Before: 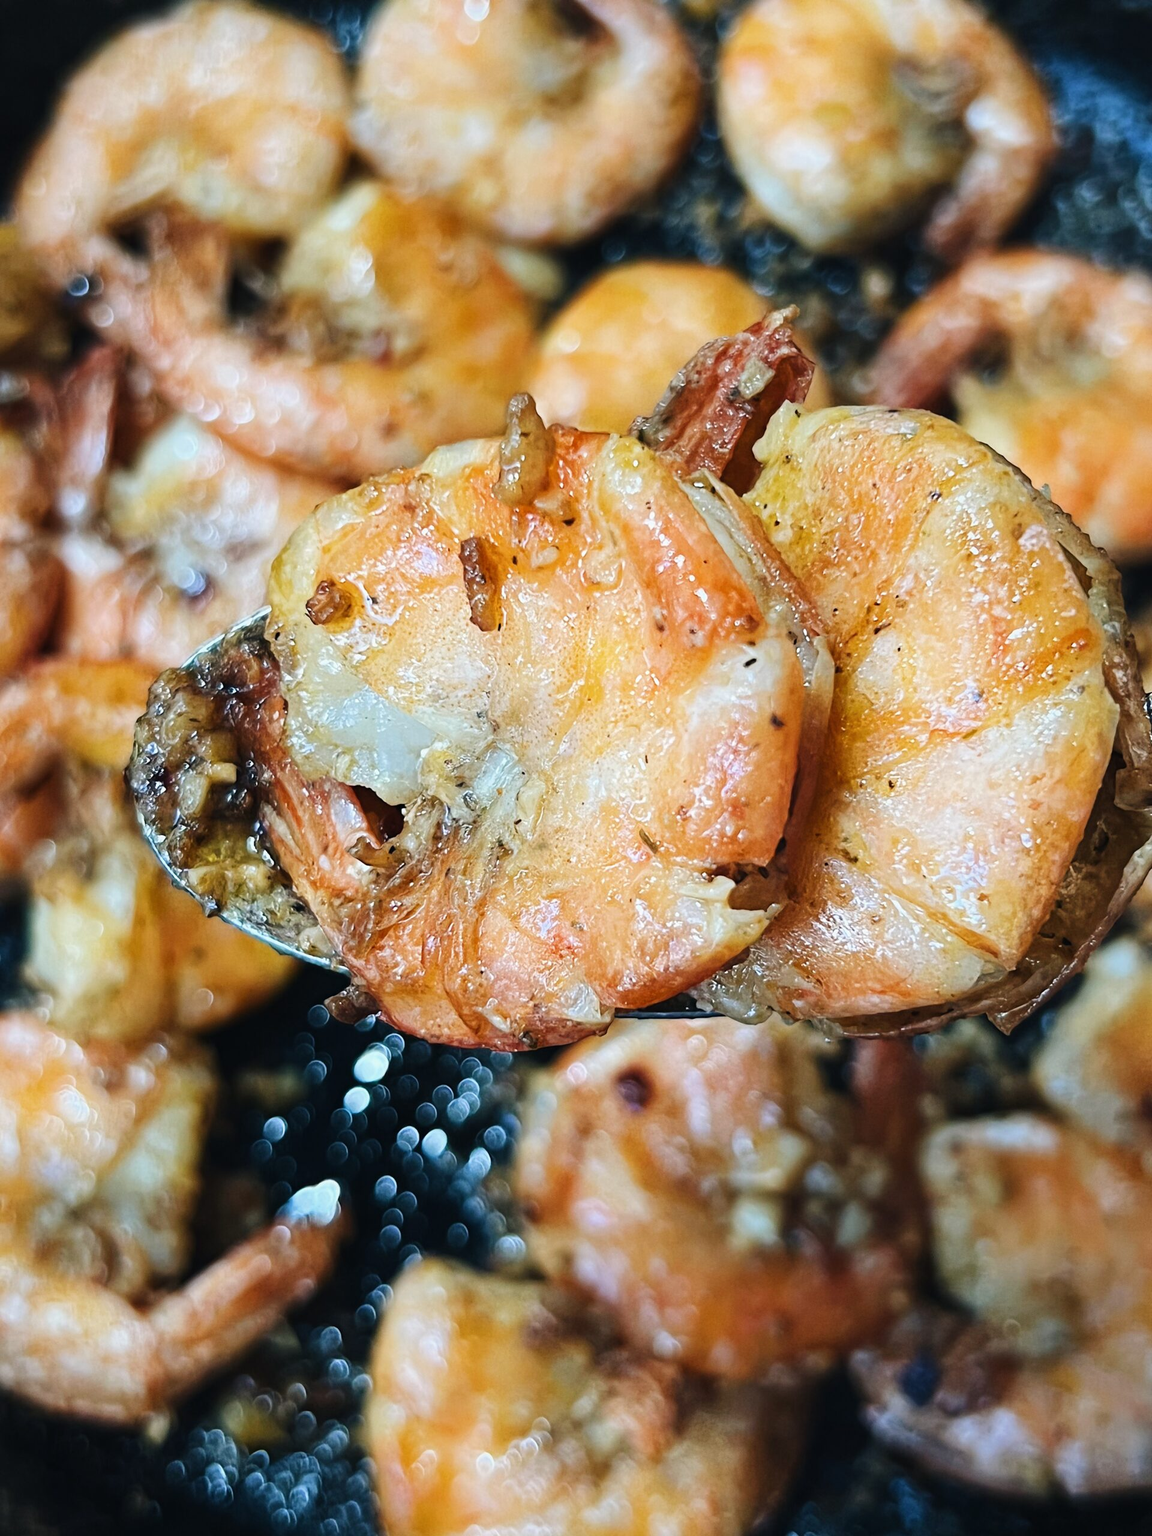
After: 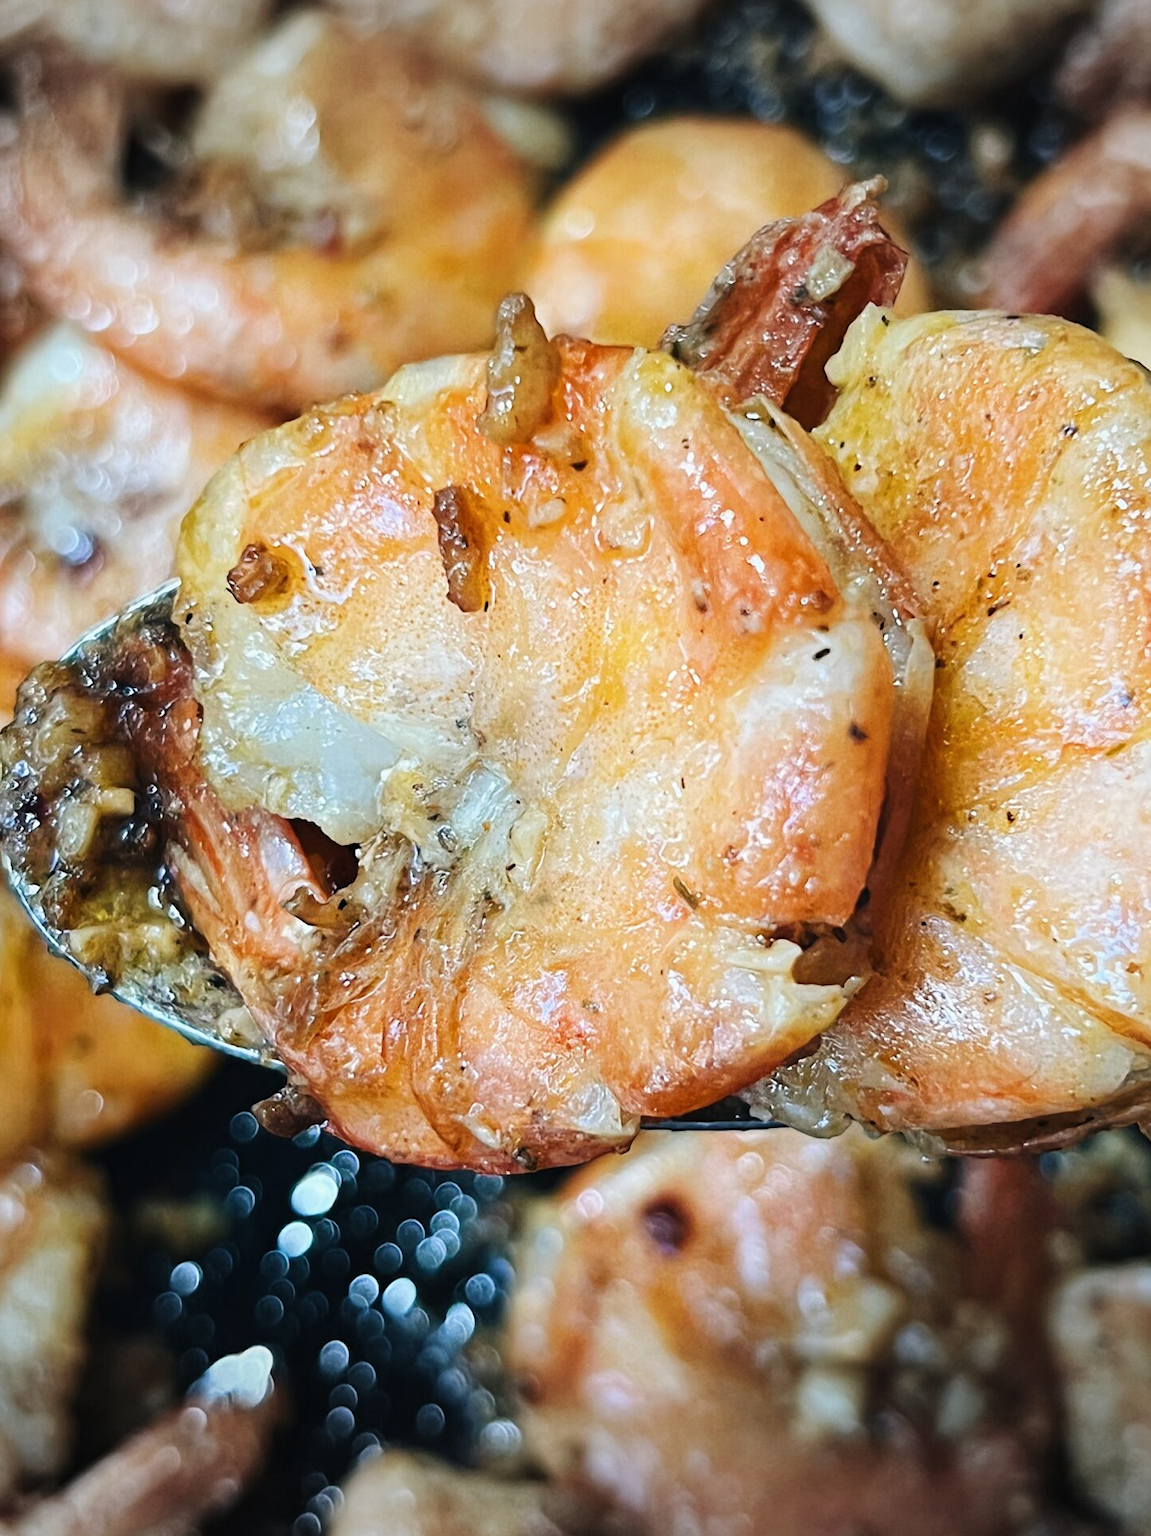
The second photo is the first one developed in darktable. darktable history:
crop and rotate: left 11.831%, top 11.346%, right 13.429%, bottom 13.899%
vignetting: fall-off start 100%, brightness -0.282, width/height ratio 1.31
